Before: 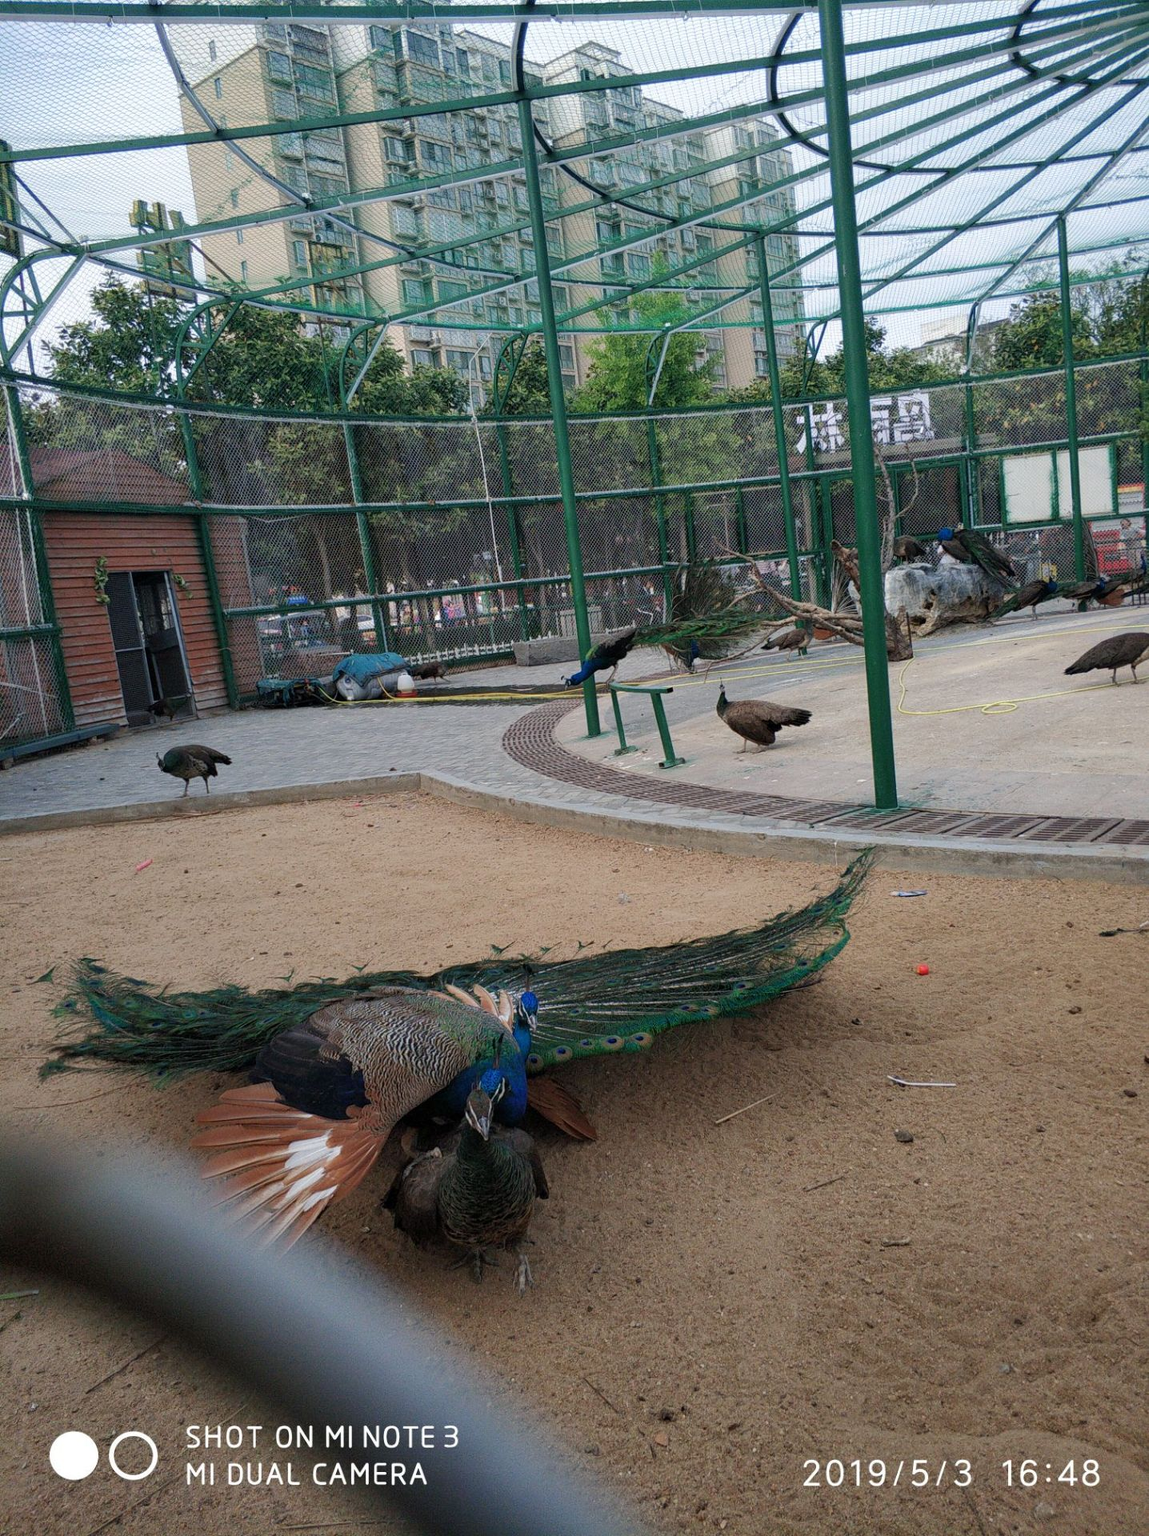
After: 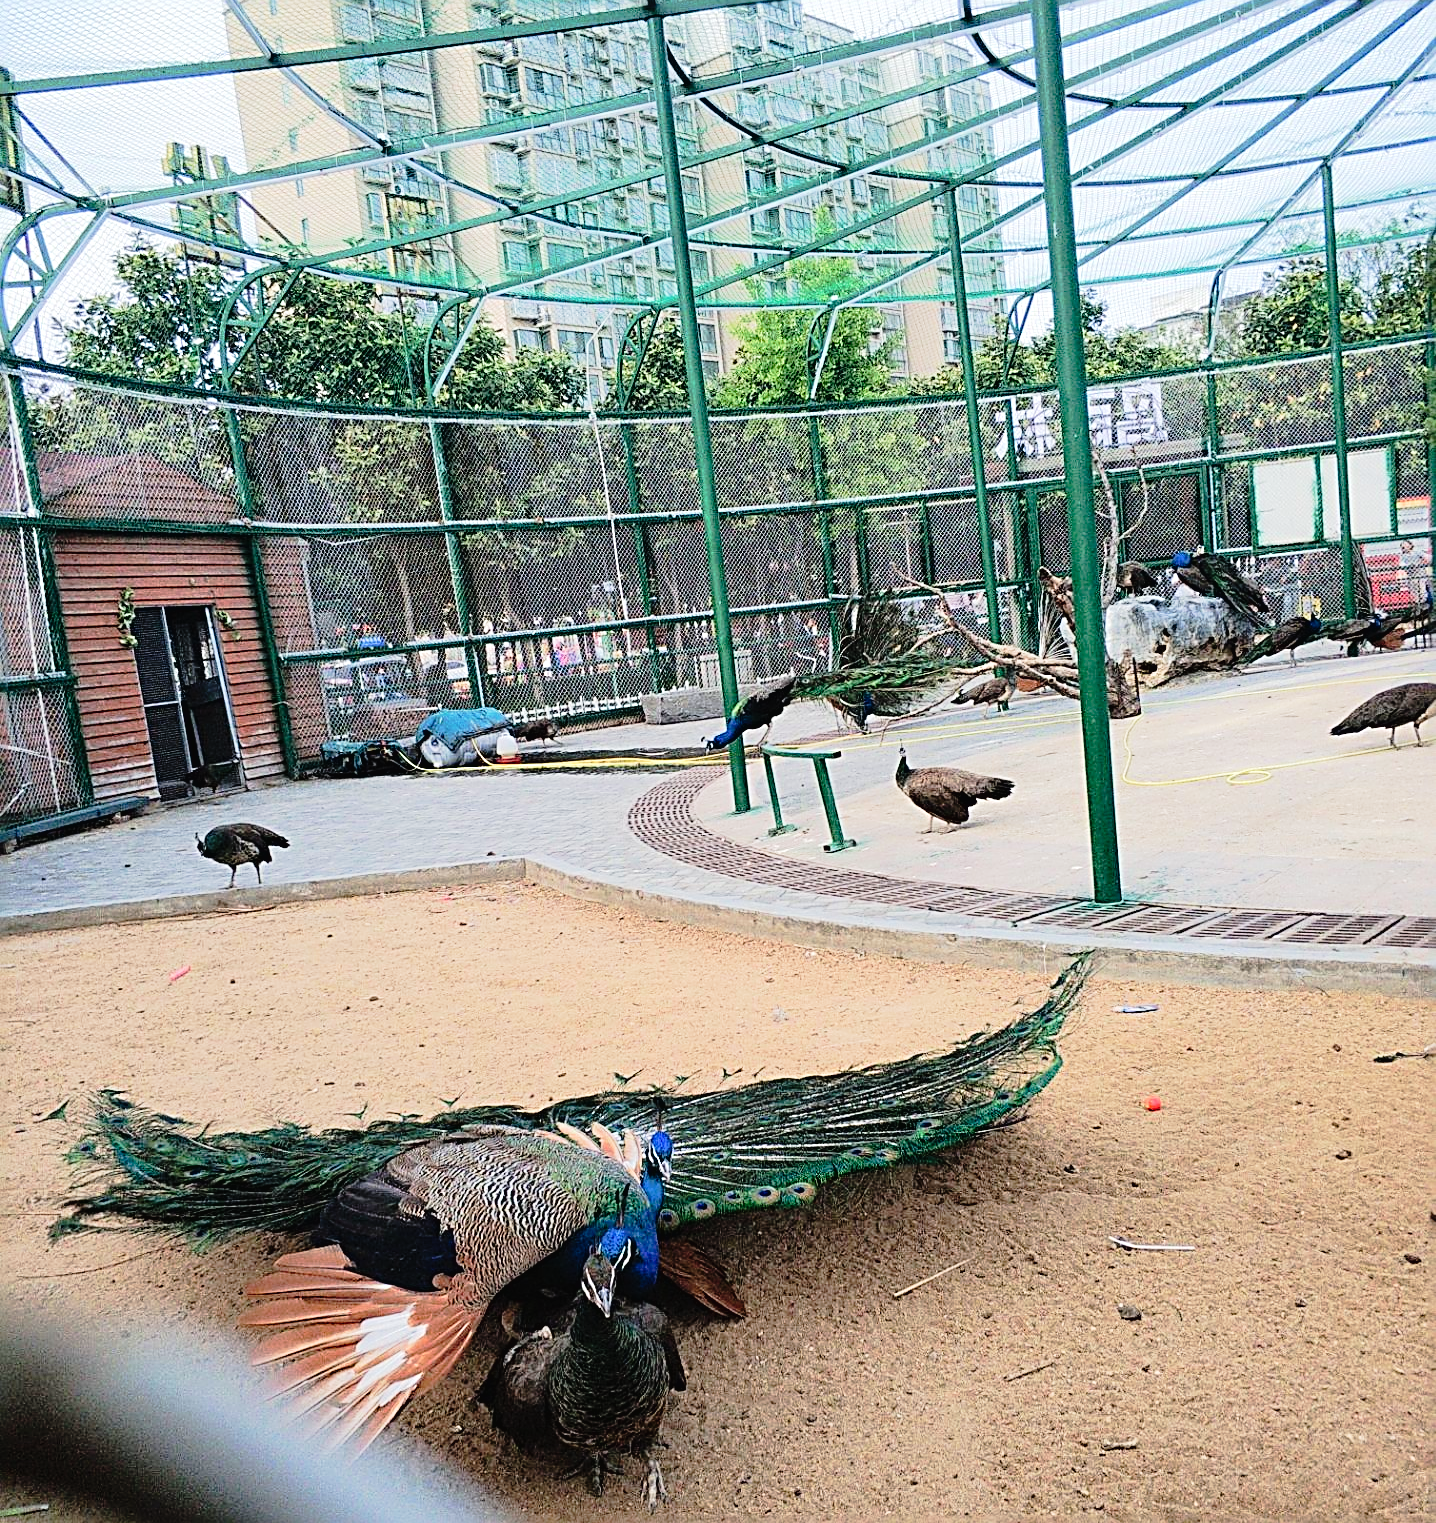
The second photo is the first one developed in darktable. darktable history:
contrast brightness saturation: contrast -0.017, brightness -0.01, saturation 0.036
tone curve: curves: ch0 [(0, 0.013) (0.117, 0.081) (0.257, 0.259) (0.408, 0.45) (0.611, 0.64) (0.81, 0.857) (1, 1)]; ch1 [(0, 0) (0.287, 0.198) (0.501, 0.506) (0.56, 0.584) (0.715, 0.741) (0.976, 0.992)]; ch2 [(0, 0) (0.369, 0.362) (0.5, 0.5) (0.537, 0.547) (0.59, 0.603) (0.681, 0.754) (1, 1)], preserve colors none
crop and rotate: top 5.666%, bottom 14.991%
tone equalizer: -7 EV 0.141 EV, -6 EV 0.616 EV, -5 EV 1.17 EV, -4 EV 1.32 EV, -3 EV 1.16 EV, -2 EV 0.6 EV, -1 EV 0.167 EV, edges refinement/feathering 500, mask exposure compensation -1.57 EV, preserve details no
sharpen: radius 3.034, amount 0.771
